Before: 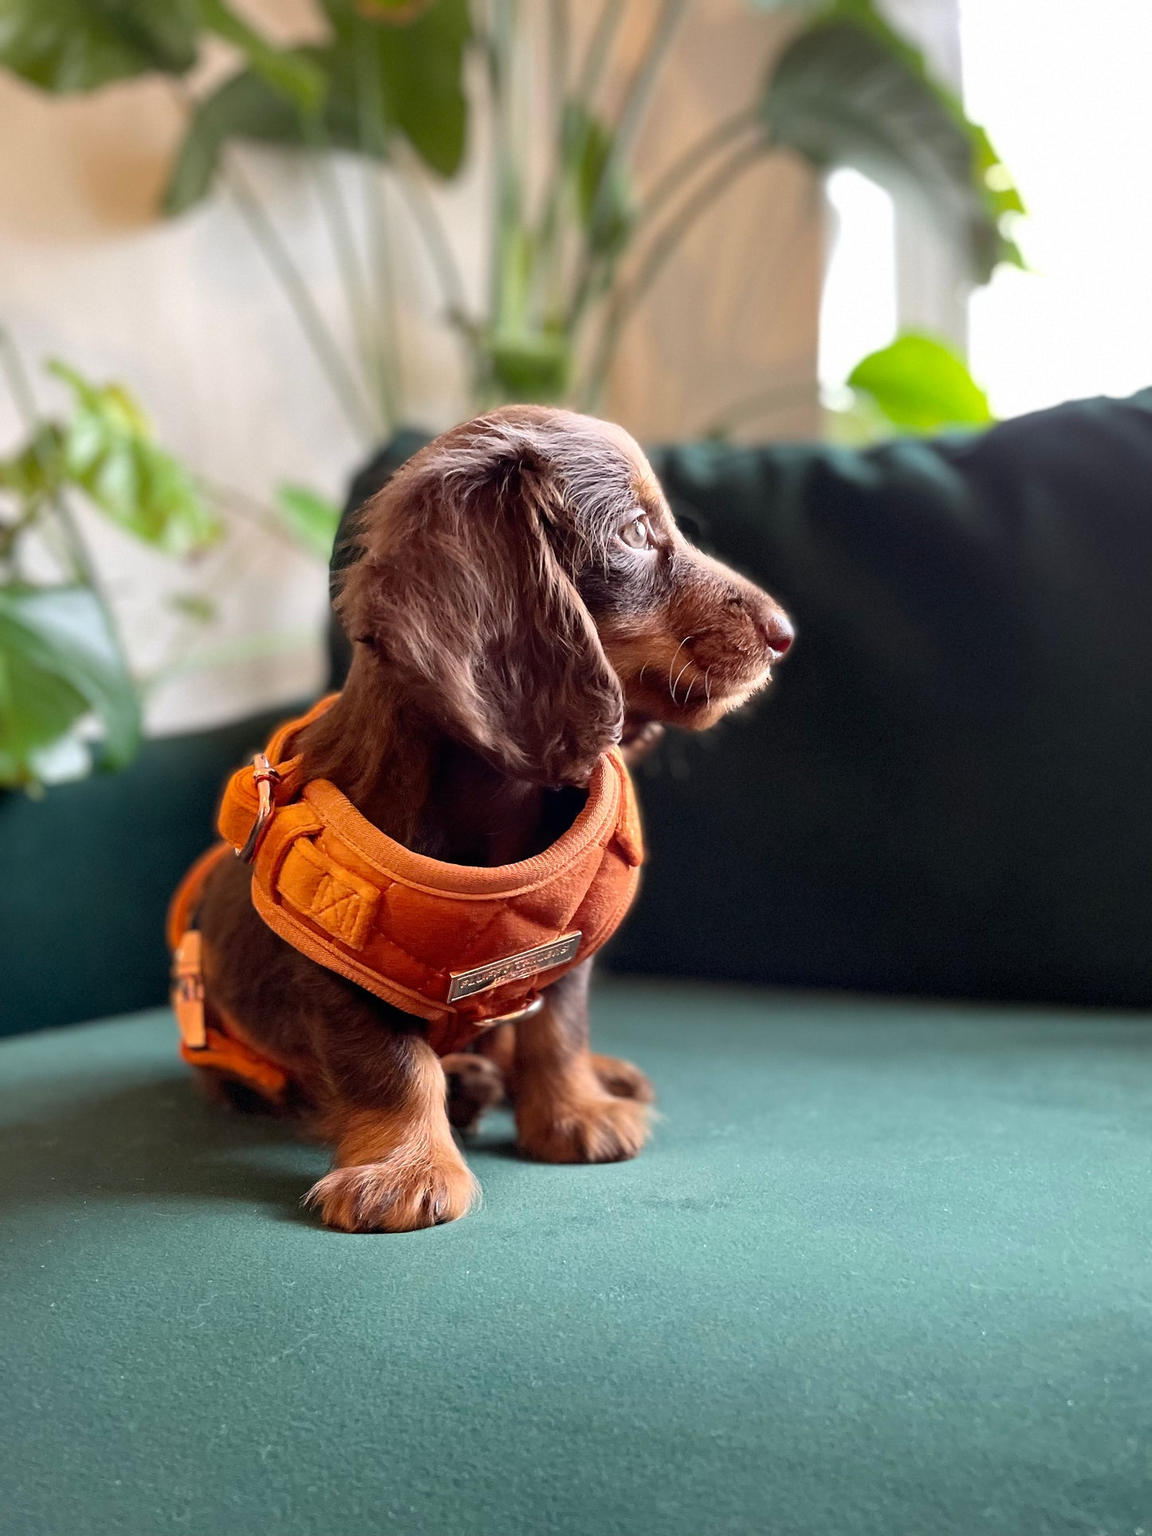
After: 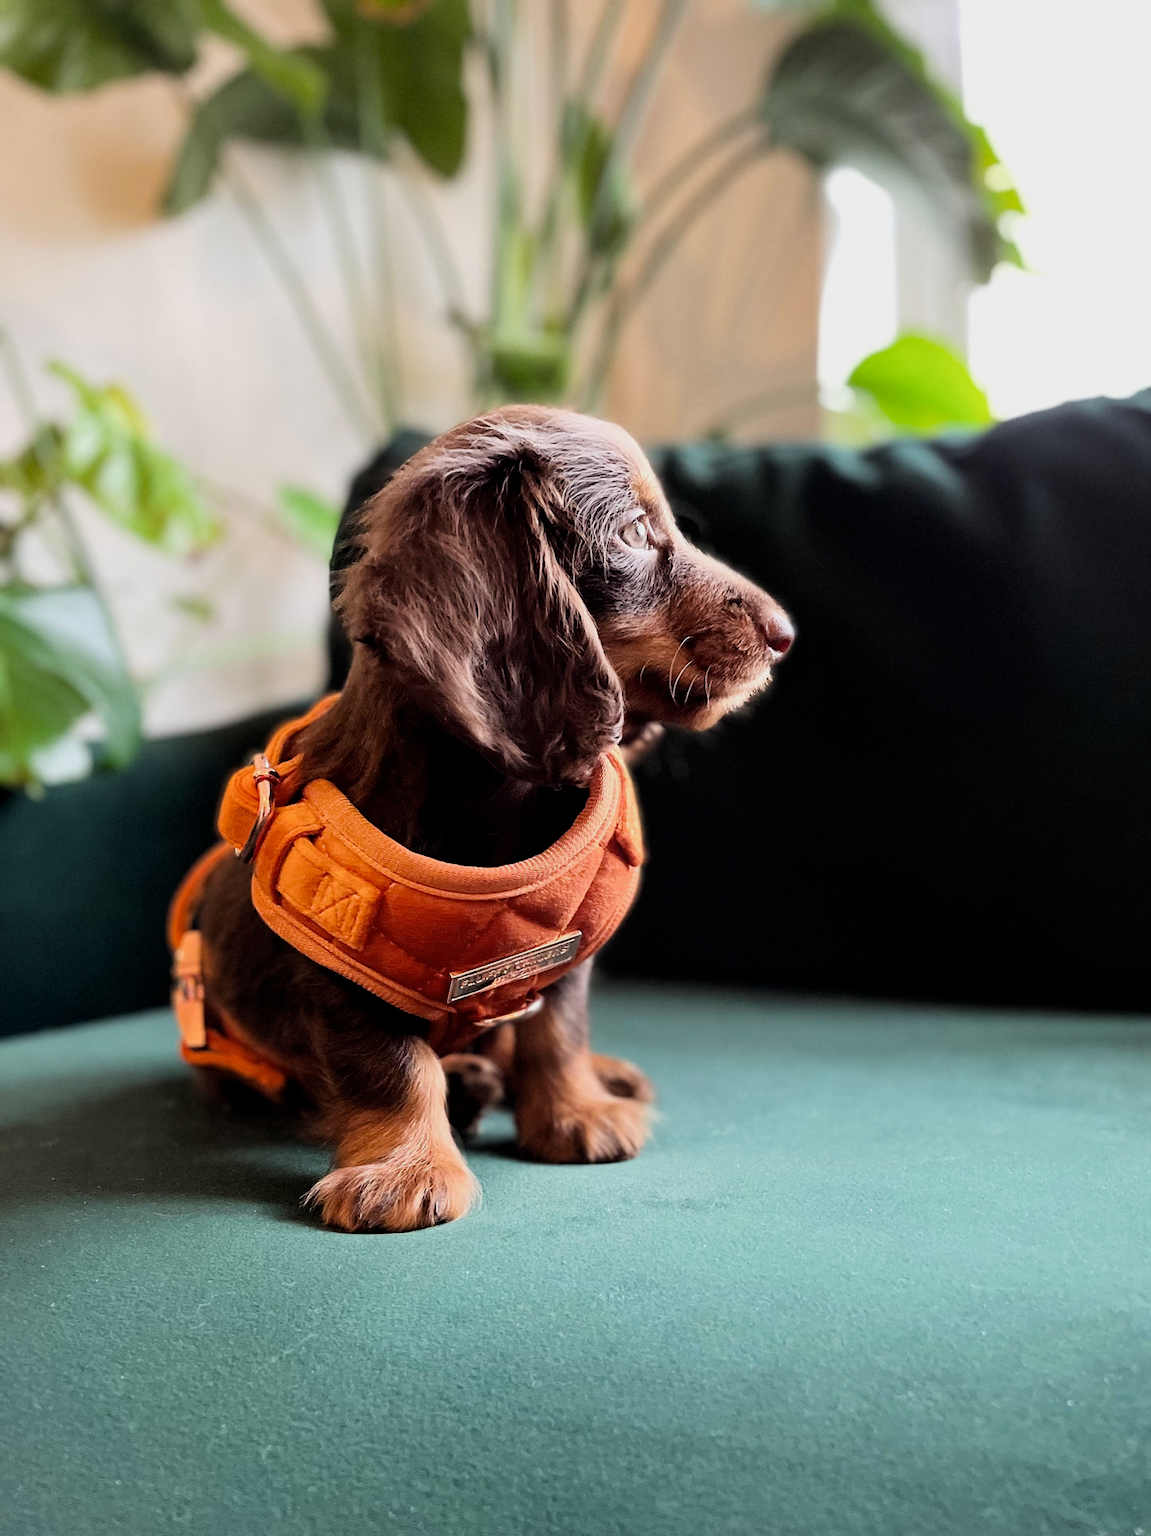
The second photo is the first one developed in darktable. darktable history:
filmic rgb: middle gray luminance 28.8%, black relative exposure -10.29 EV, white relative exposure 5.49 EV, target black luminance 0%, hardness 3.92, latitude 2.33%, contrast 1.132, highlights saturation mix 5.99%, shadows ↔ highlights balance 15.97%
tone curve: curves: ch0 [(0, 0) (0.003, 0.002) (0.011, 0.01) (0.025, 0.022) (0.044, 0.039) (0.069, 0.061) (0.1, 0.088) (0.136, 0.126) (0.177, 0.167) (0.224, 0.211) (0.277, 0.27) (0.335, 0.335) (0.399, 0.407) (0.468, 0.485) (0.543, 0.569) (0.623, 0.659) (0.709, 0.756) (0.801, 0.851) (0.898, 0.961) (1, 1)], color space Lab, linked channels, preserve colors none
